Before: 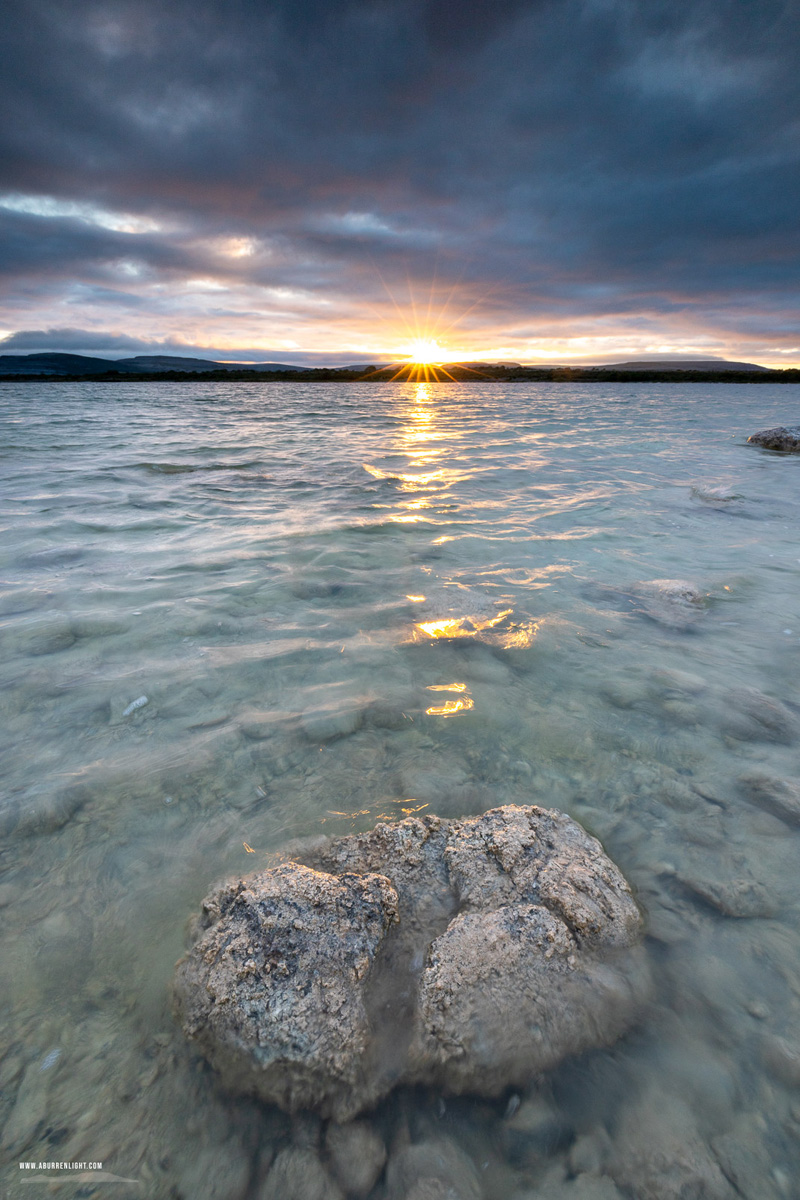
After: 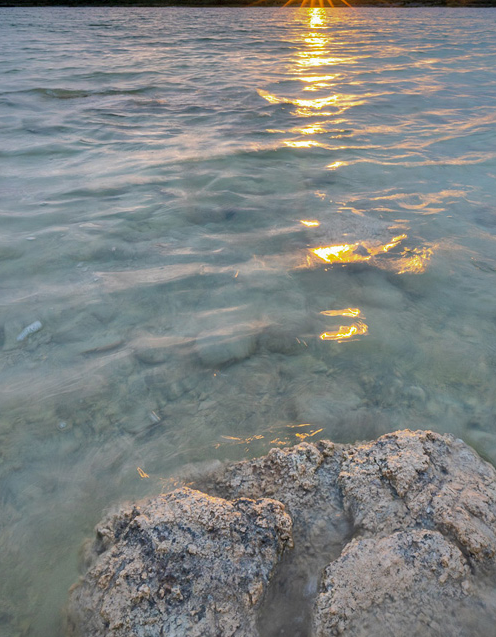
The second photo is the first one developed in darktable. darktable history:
shadows and highlights: shadows 38.43, highlights -74.54
crop: left 13.312%, top 31.28%, right 24.627%, bottom 15.582%
